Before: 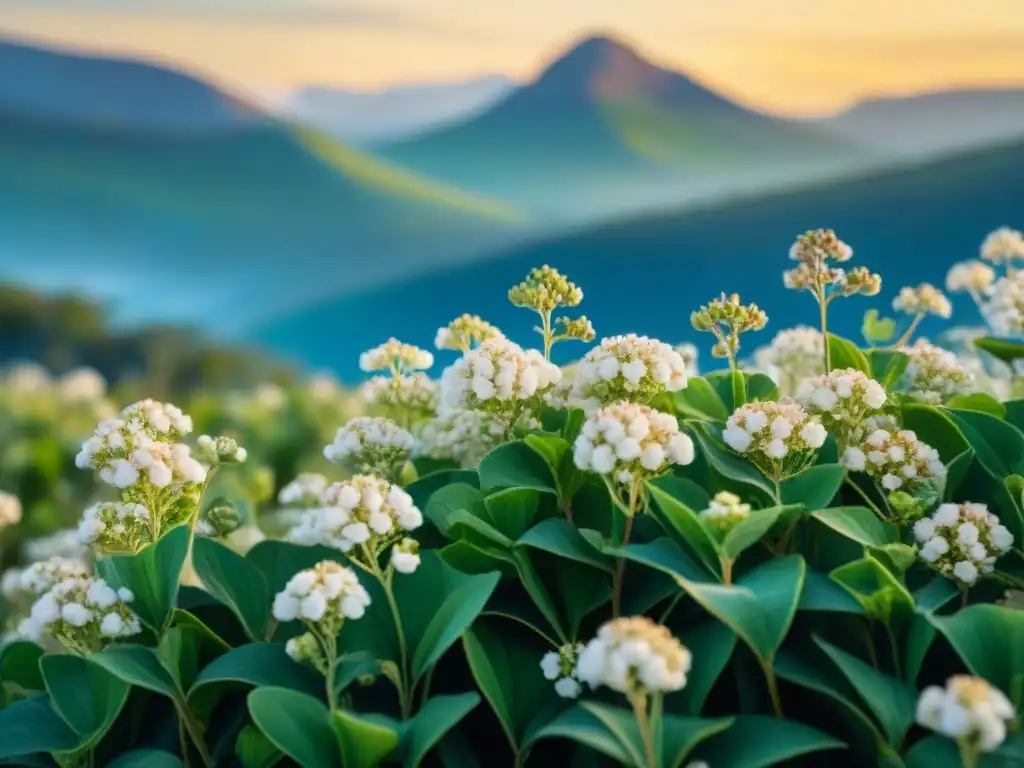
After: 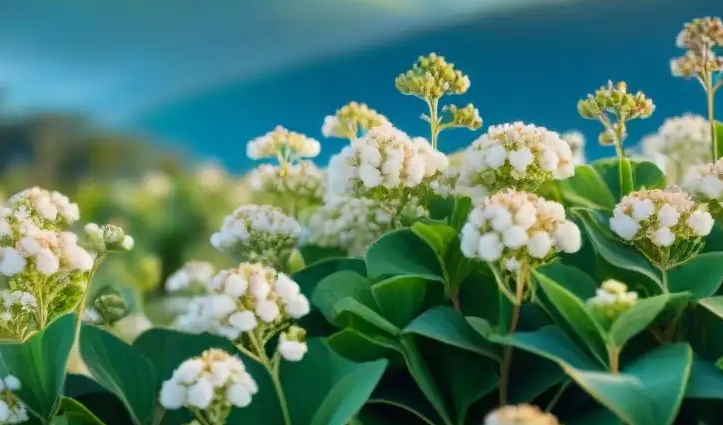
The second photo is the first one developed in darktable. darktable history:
crop: left 11.086%, top 27.636%, right 18.267%, bottom 16.966%
